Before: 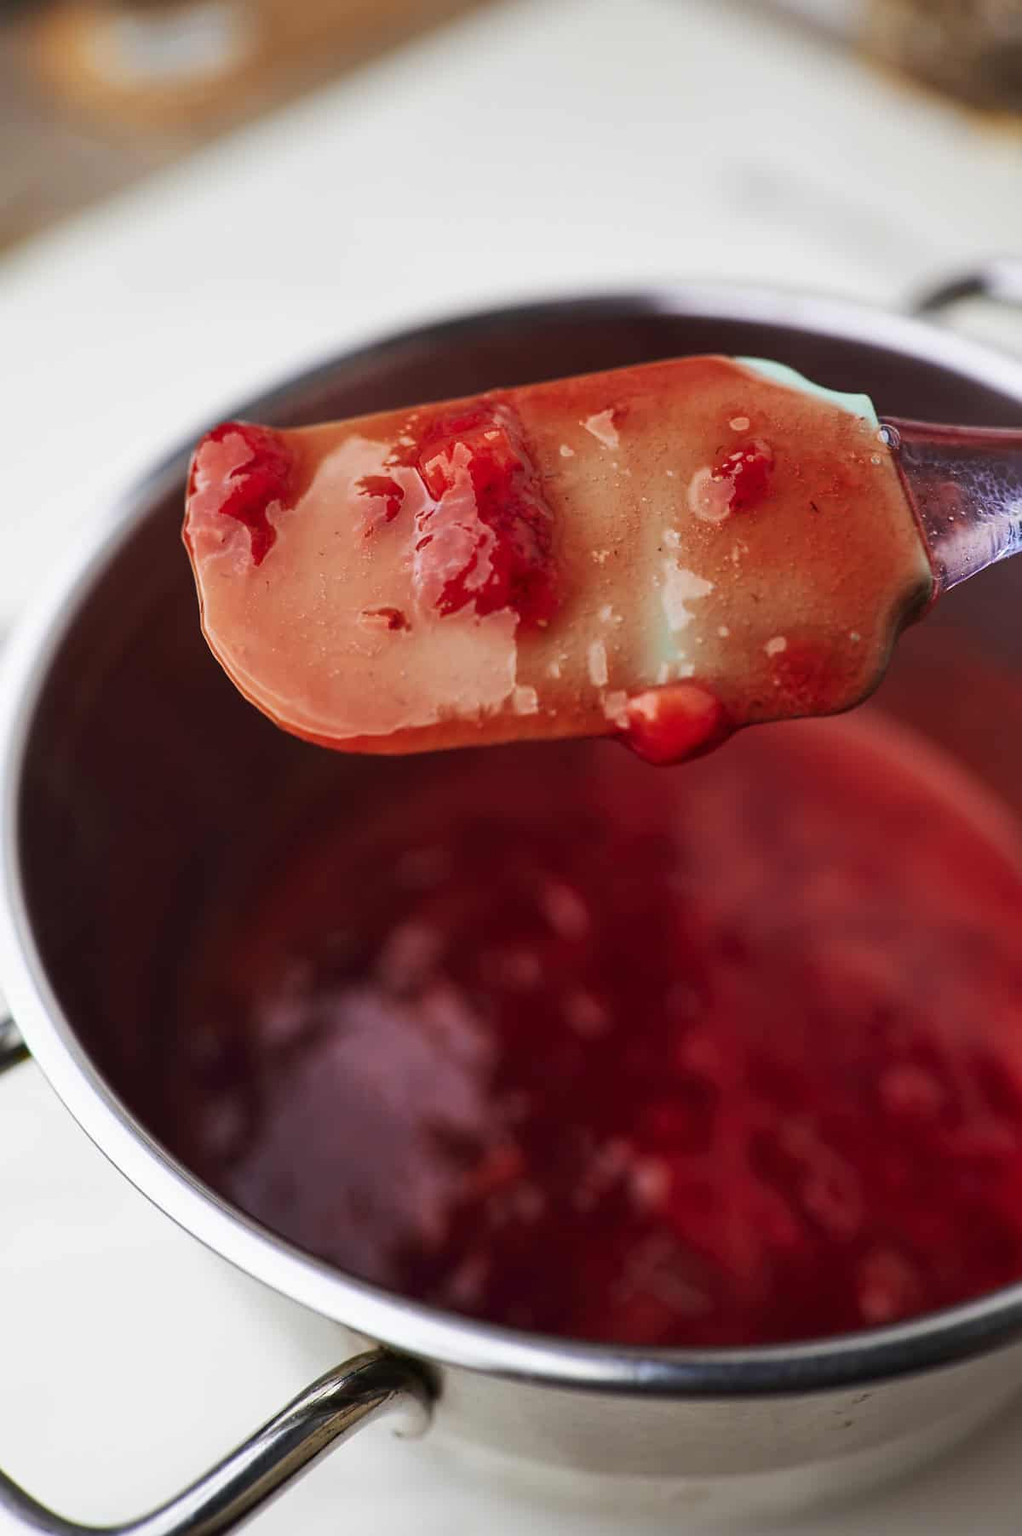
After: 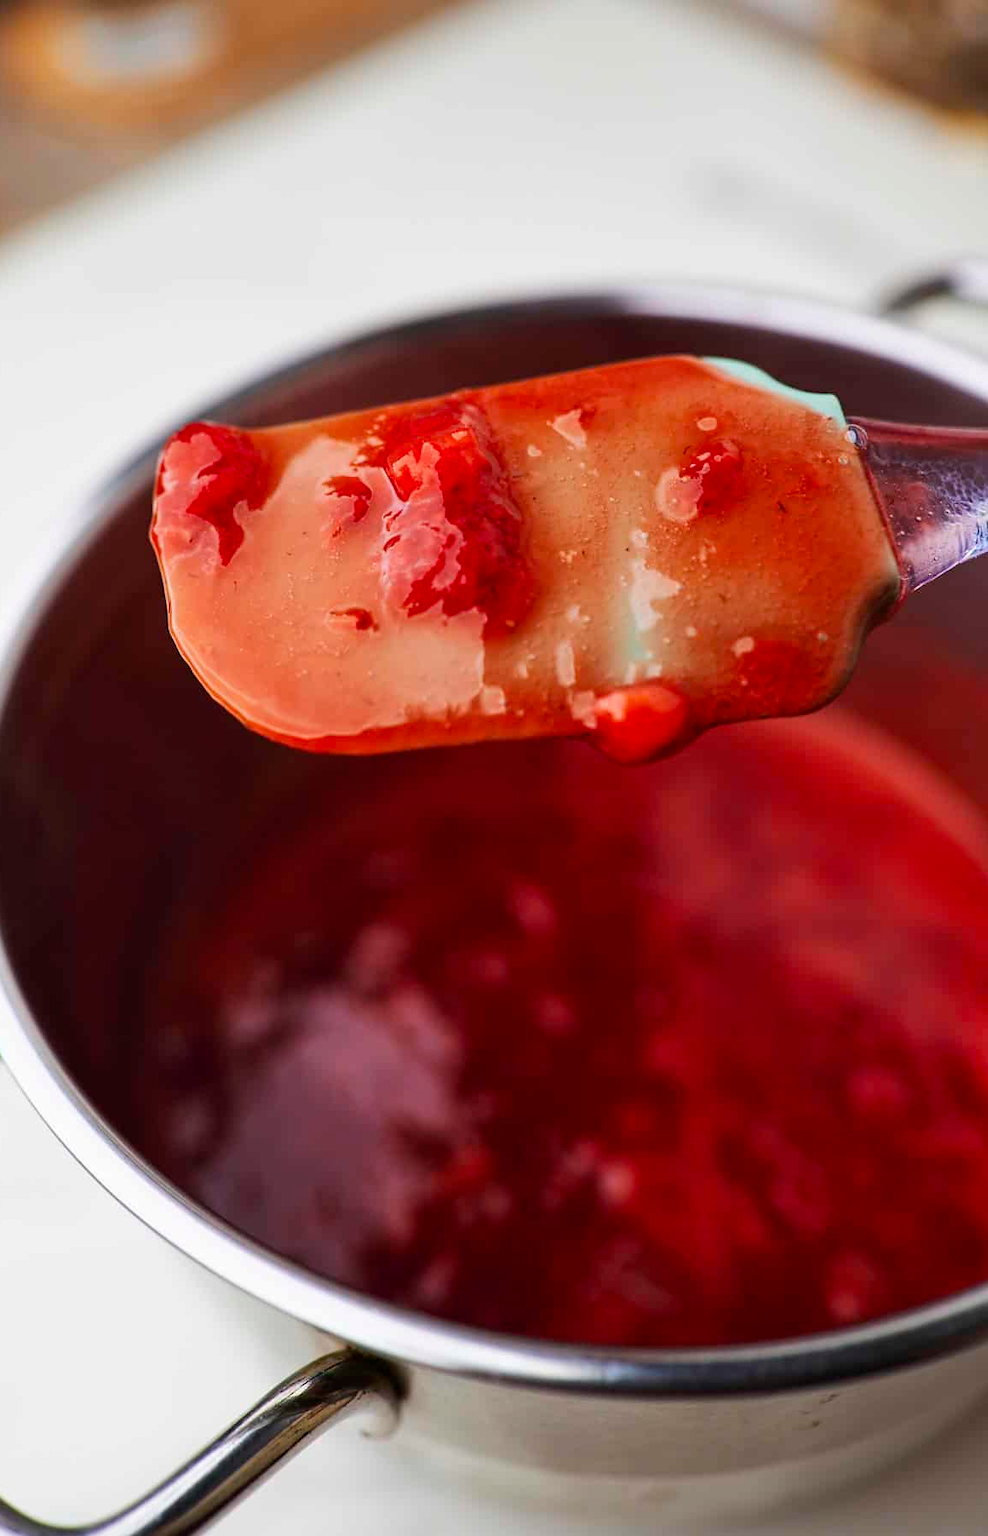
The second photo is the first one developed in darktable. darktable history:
crop and rotate: left 3.238%
color balance: output saturation 110%
